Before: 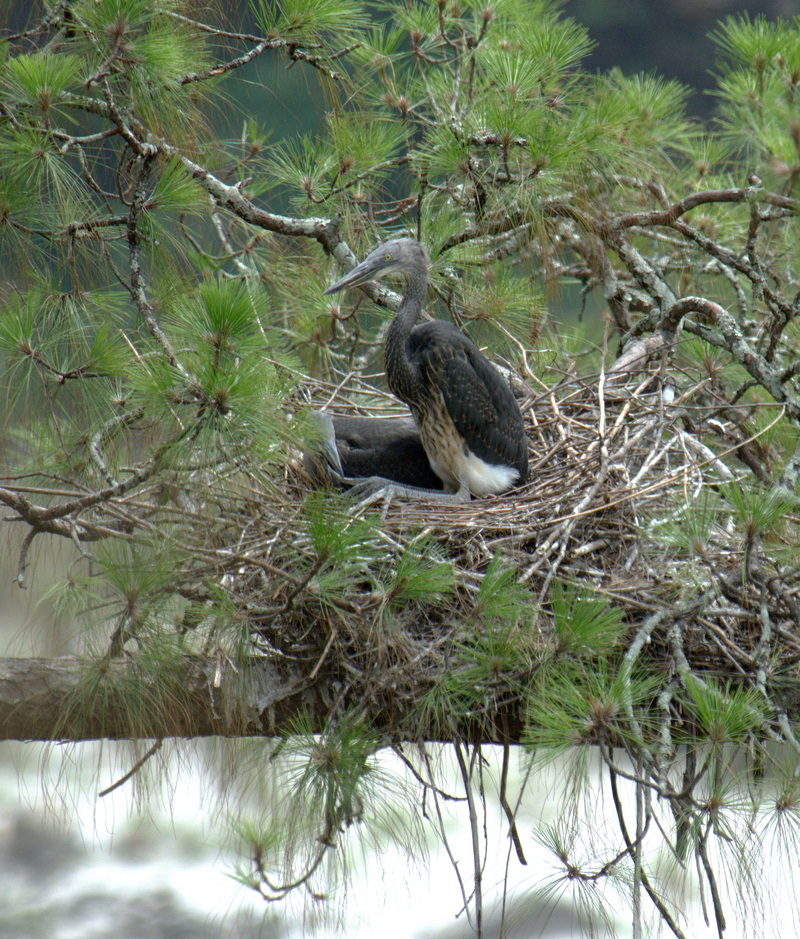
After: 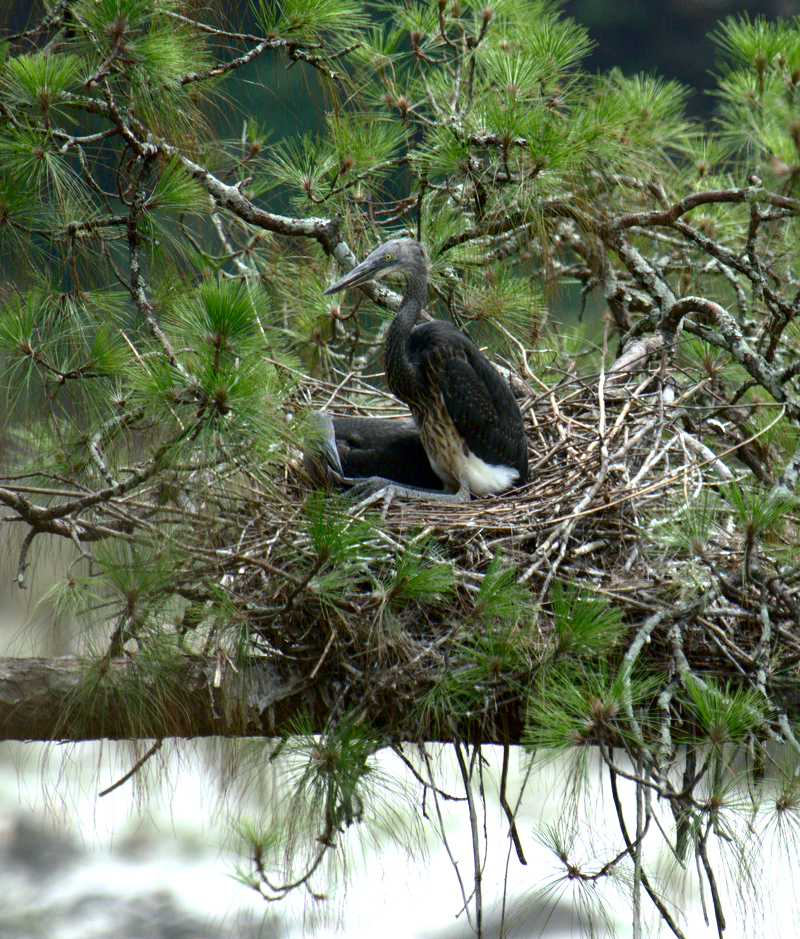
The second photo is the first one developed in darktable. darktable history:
exposure: exposure -0.213 EV, compensate exposure bias true, compensate highlight preservation false
contrast brightness saturation: contrast 0.2, brightness -0.111, saturation 0.098
